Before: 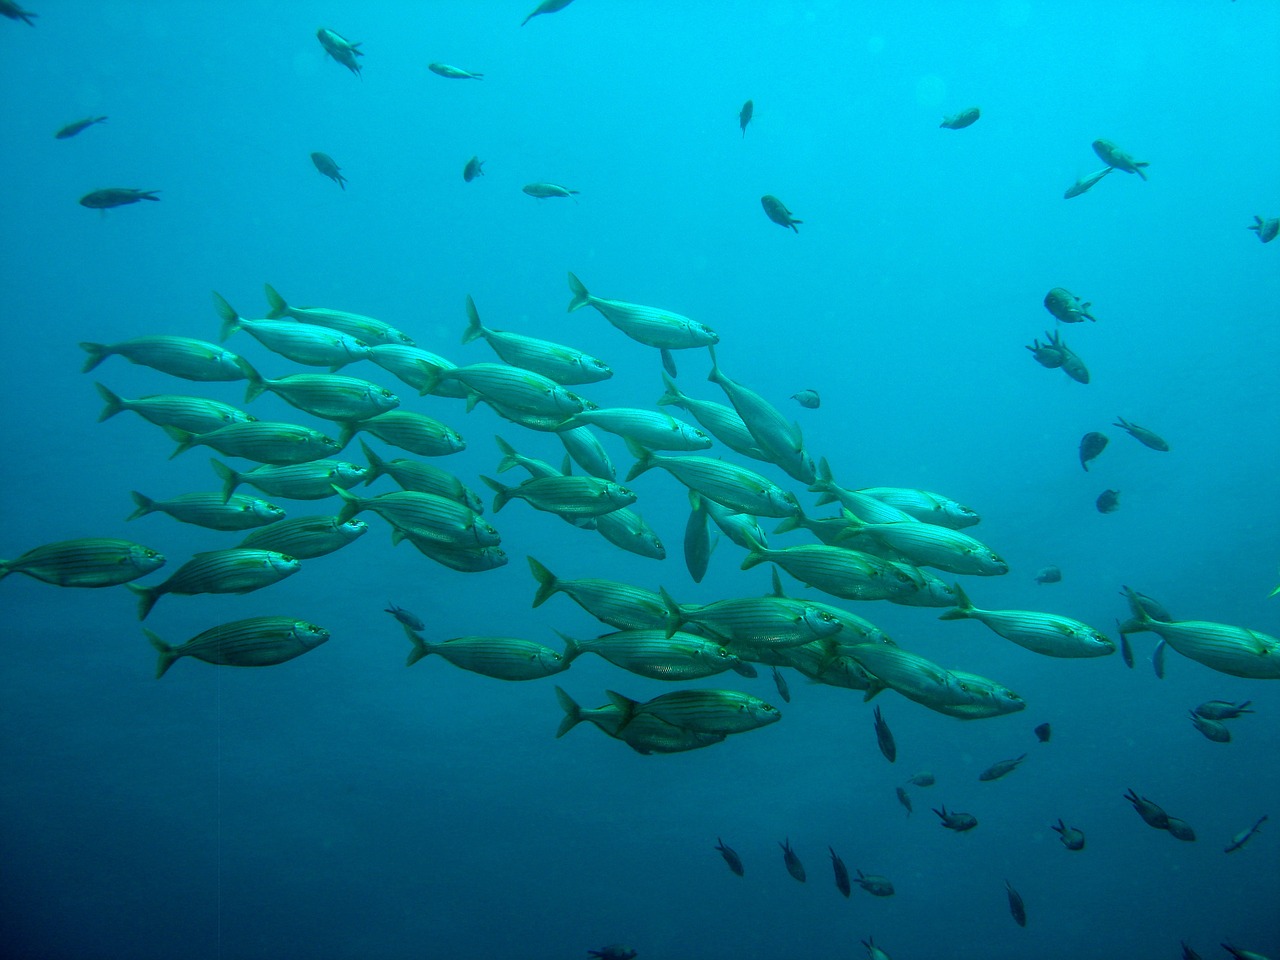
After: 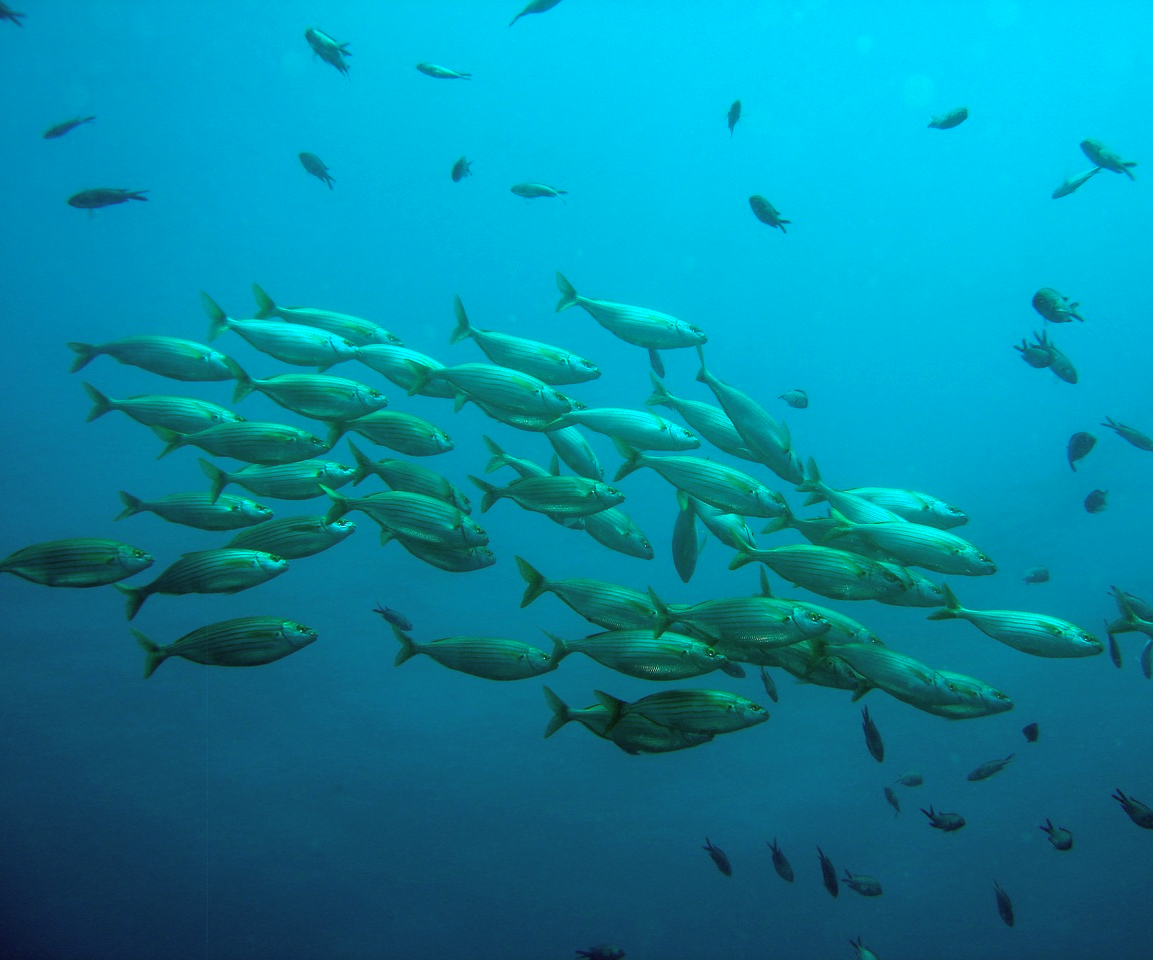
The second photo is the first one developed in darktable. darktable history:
color correction: highlights a* -2.84, highlights b* -2.25, shadows a* 2.57, shadows b* 2.79
crop and rotate: left 0.963%, right 8.925%
